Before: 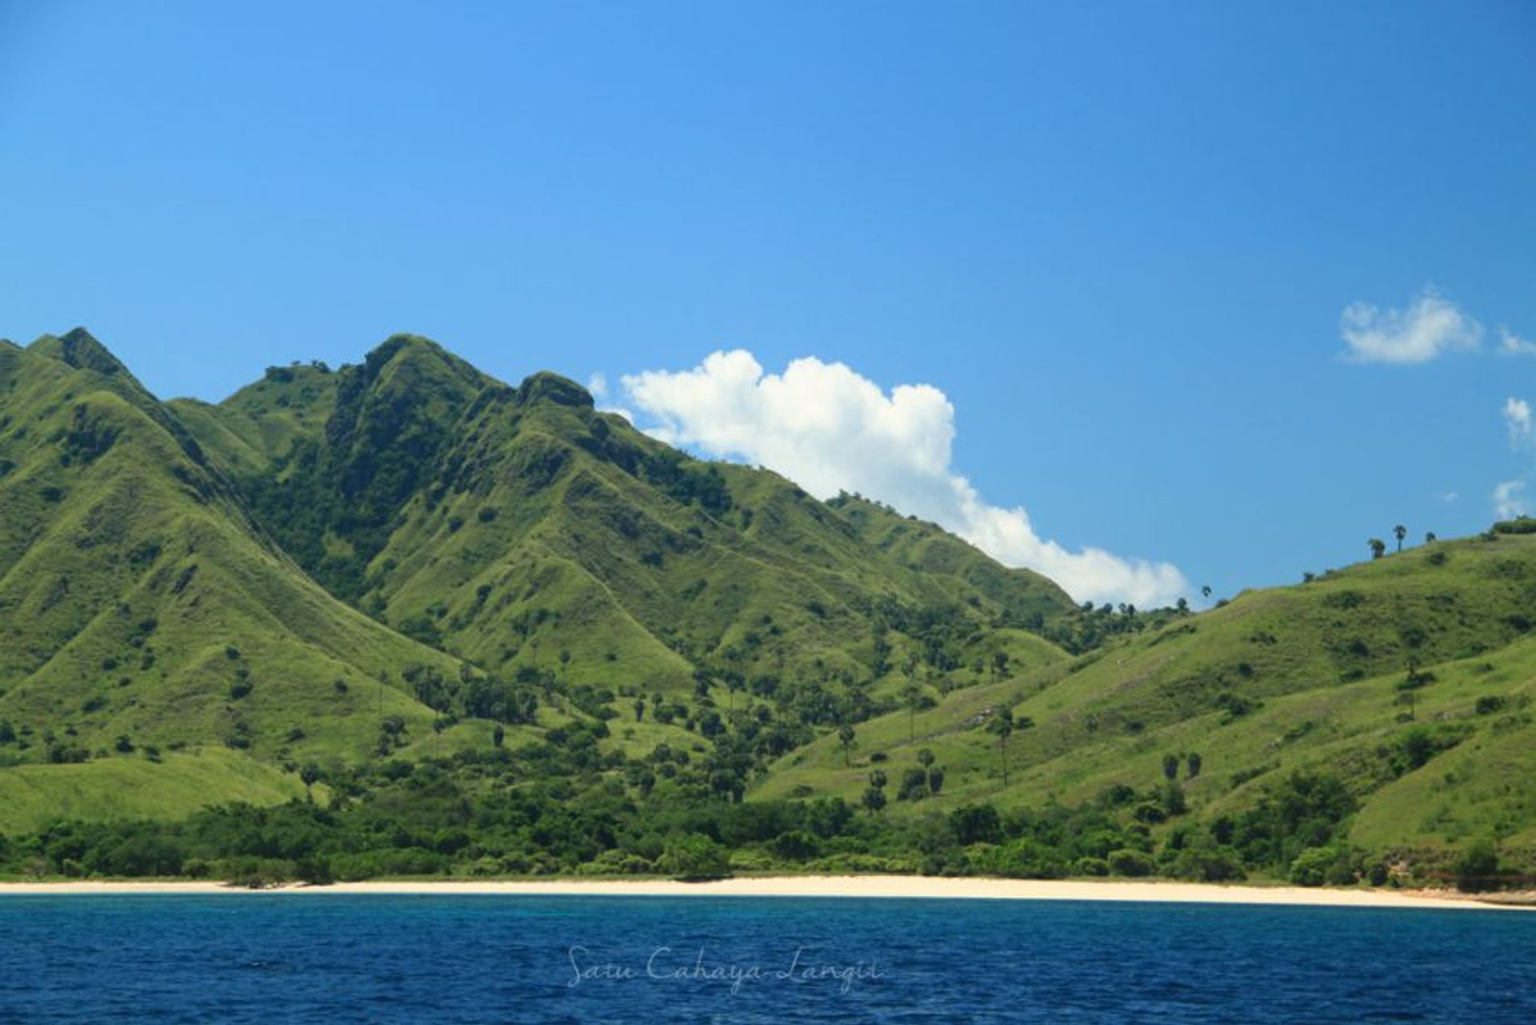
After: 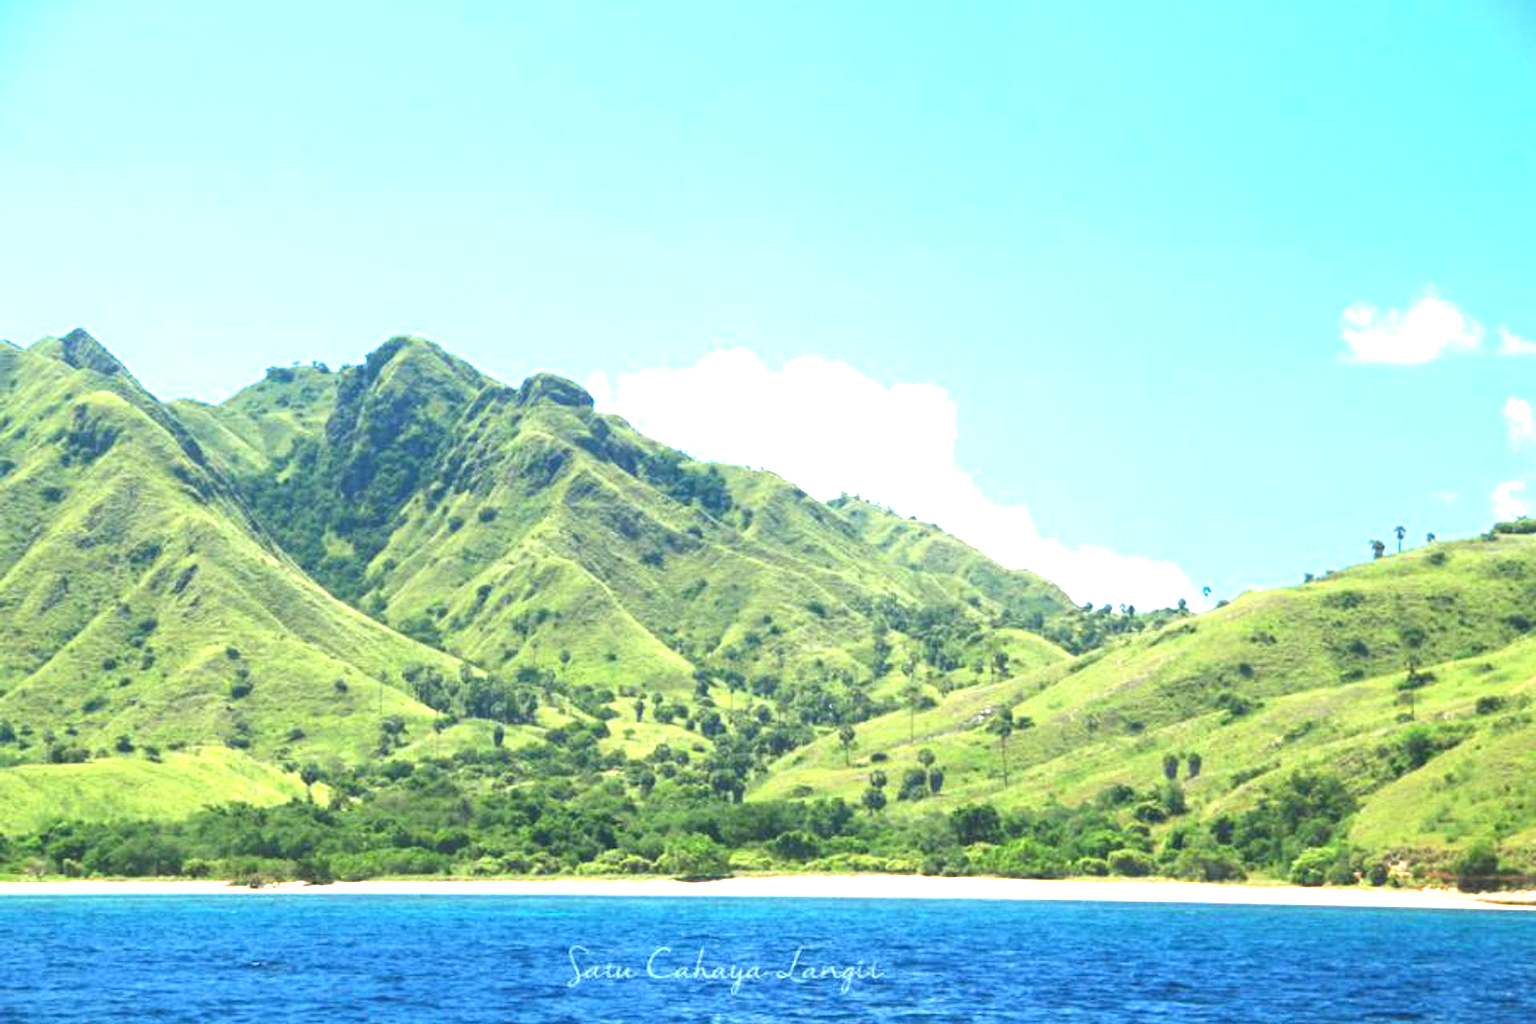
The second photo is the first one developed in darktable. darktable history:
exposure: black level correction 0, exposure 2.152 EV, compensate highlight preservation false
